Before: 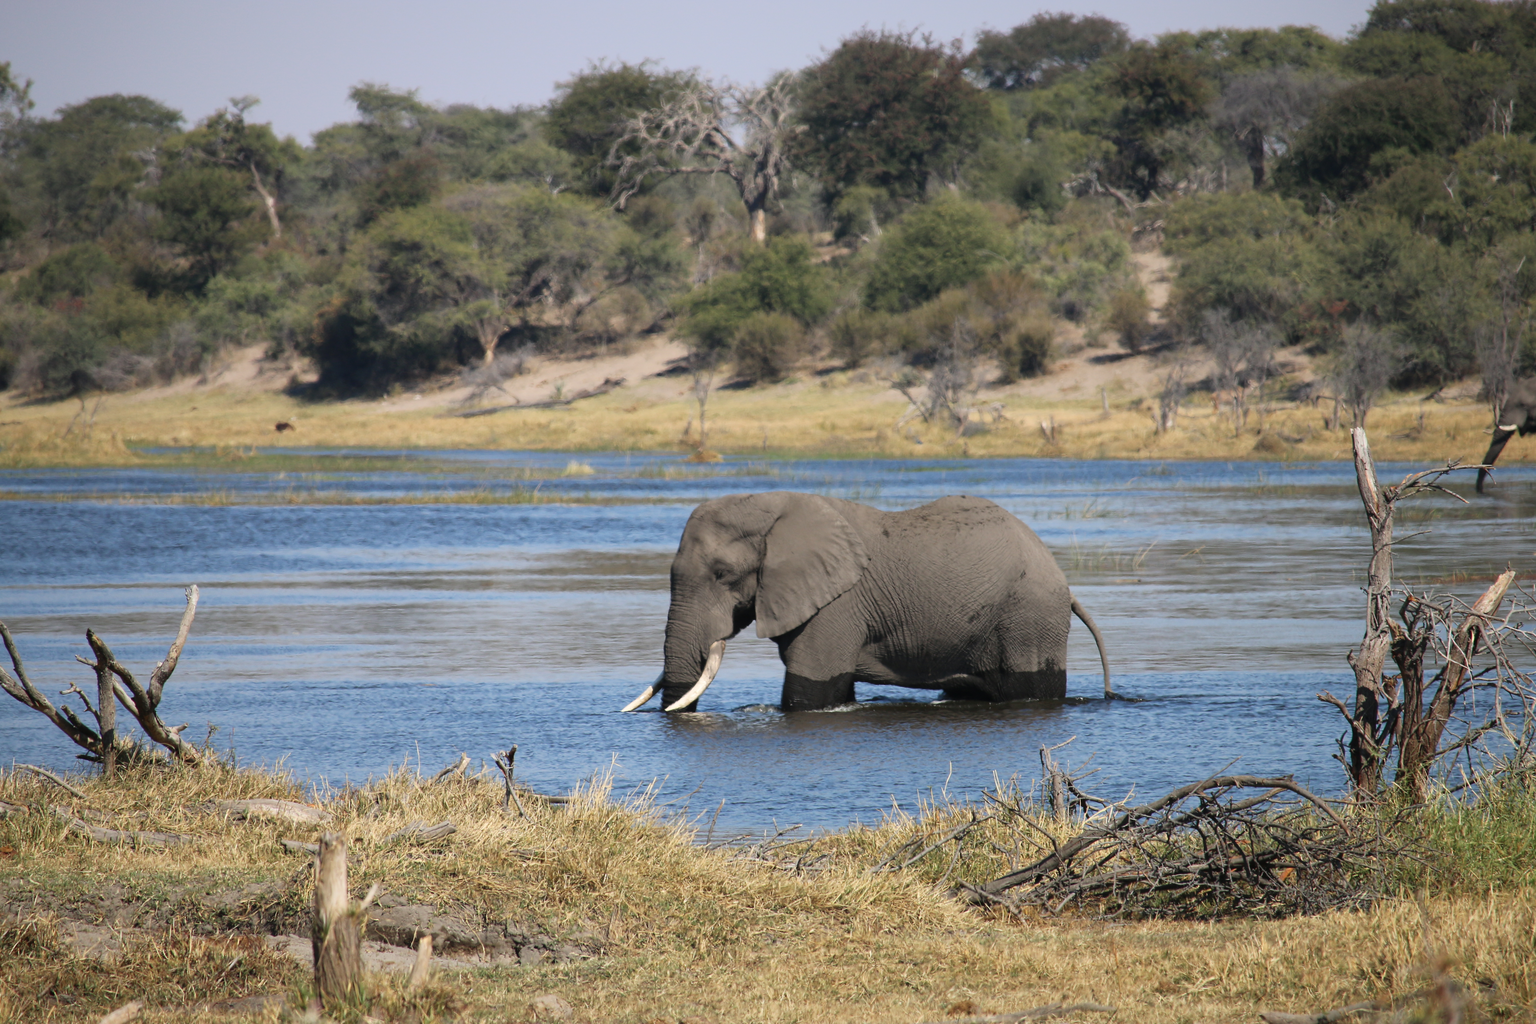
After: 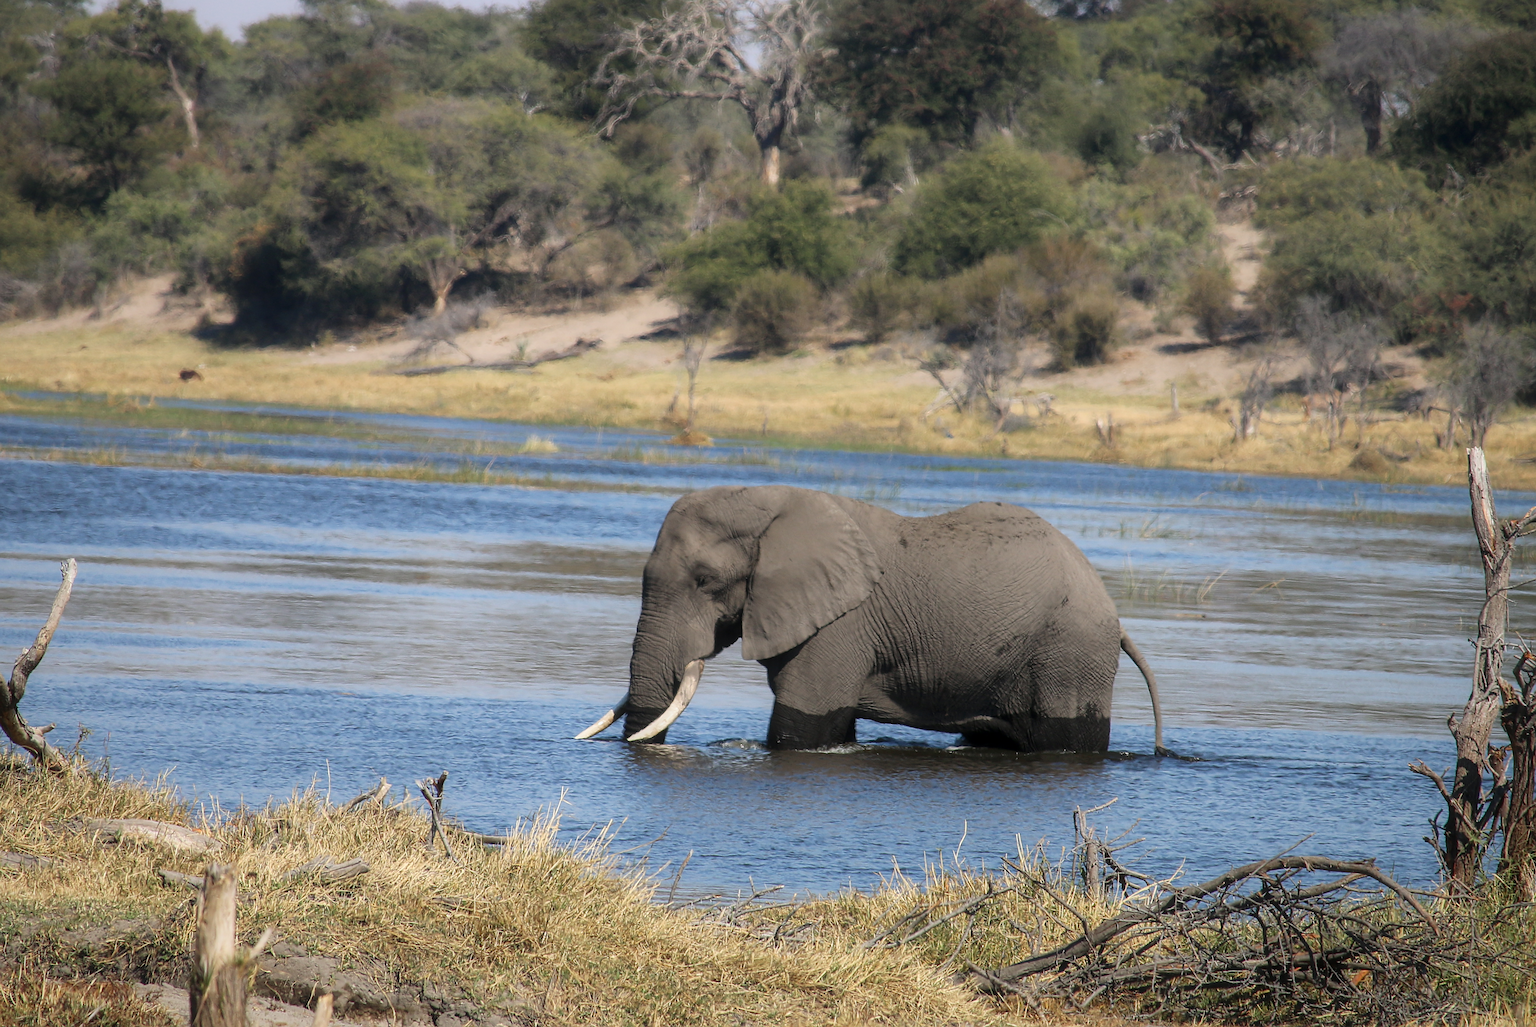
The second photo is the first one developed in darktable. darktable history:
crop and rotate: angle -3.17°, left 5.174%, top 5.178%, right 4.64%, bottom 4.336%
local contrast: on, module defaults
sharpen: on, module defaults
contrast equalizer: y [[0.5, 0.486, 0.447, 0.446, 0.489, 0.5], [0.5 ×6], [0.5 ×6], [0 ×6], [0 ×6]]
